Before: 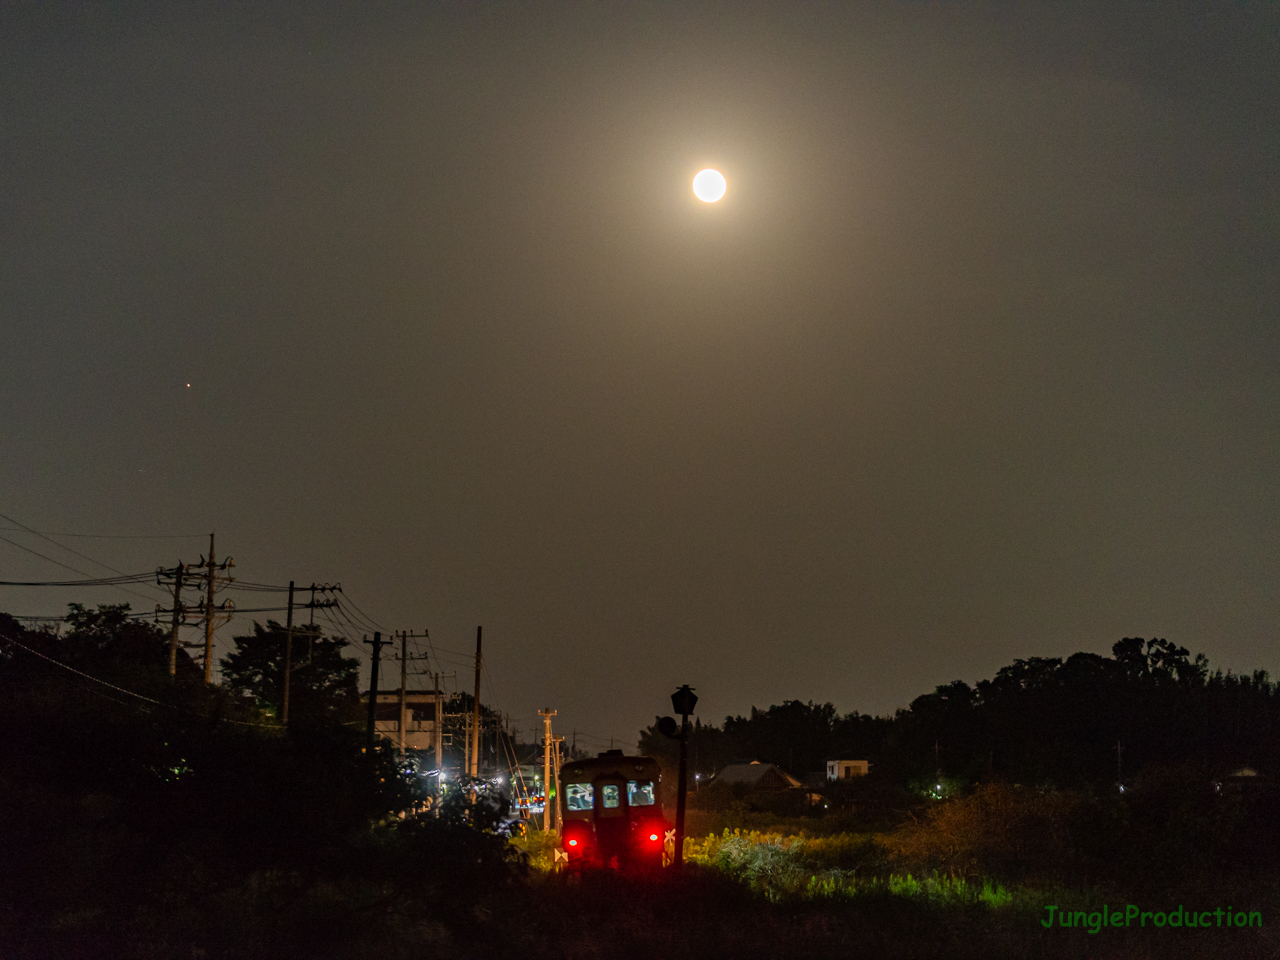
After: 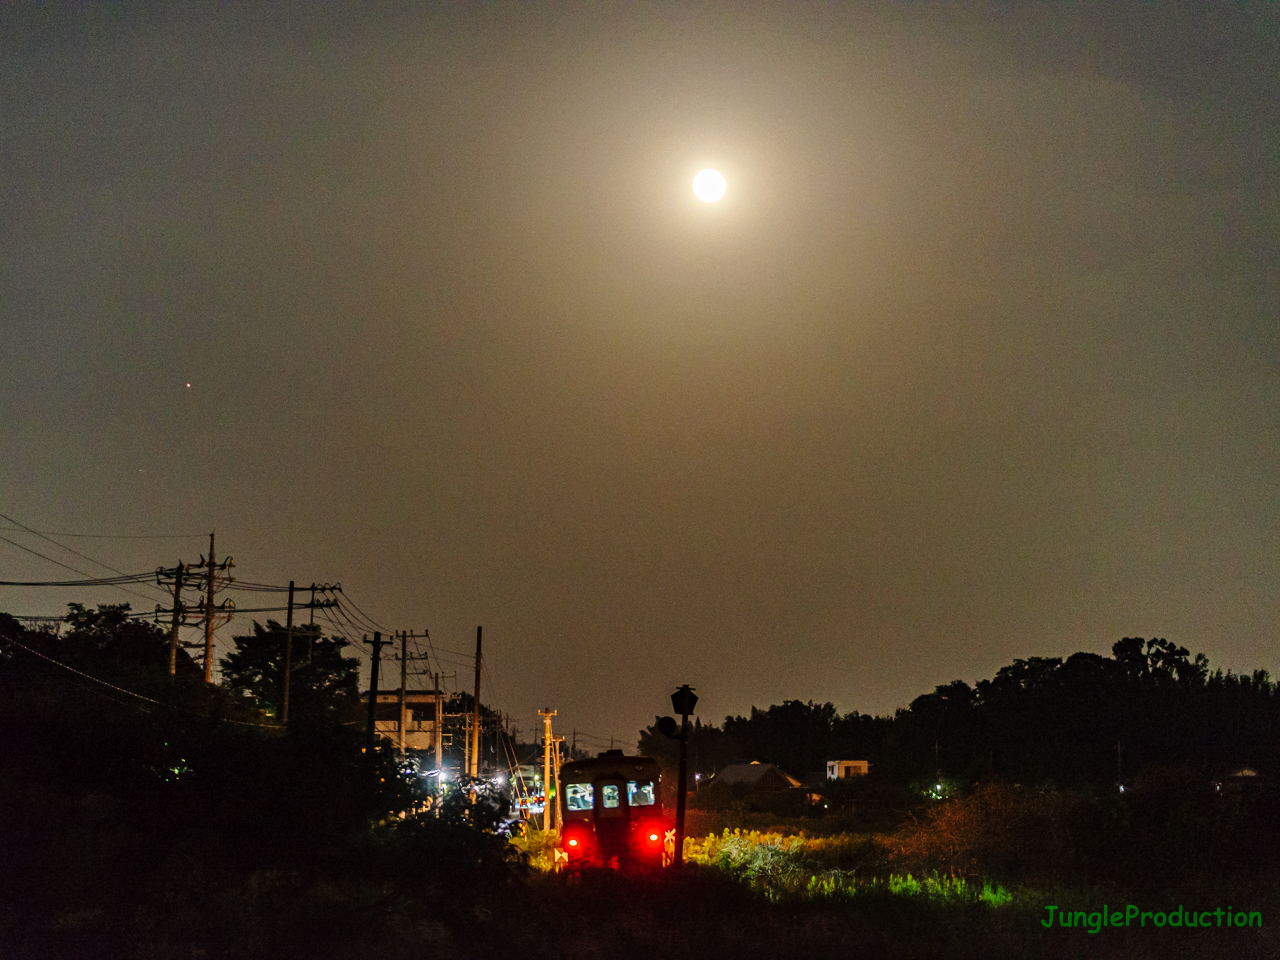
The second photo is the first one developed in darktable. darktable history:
shadows and highlights: shadows 18.07, highlights -83.57, soften with gaussian
base curve: curves: ch0 [(0, 0) (0.028, 0.03) (0.121, 0.232) (0.46, 0.748) (0.859, 0.968) (1, 1)], preserve colors none
